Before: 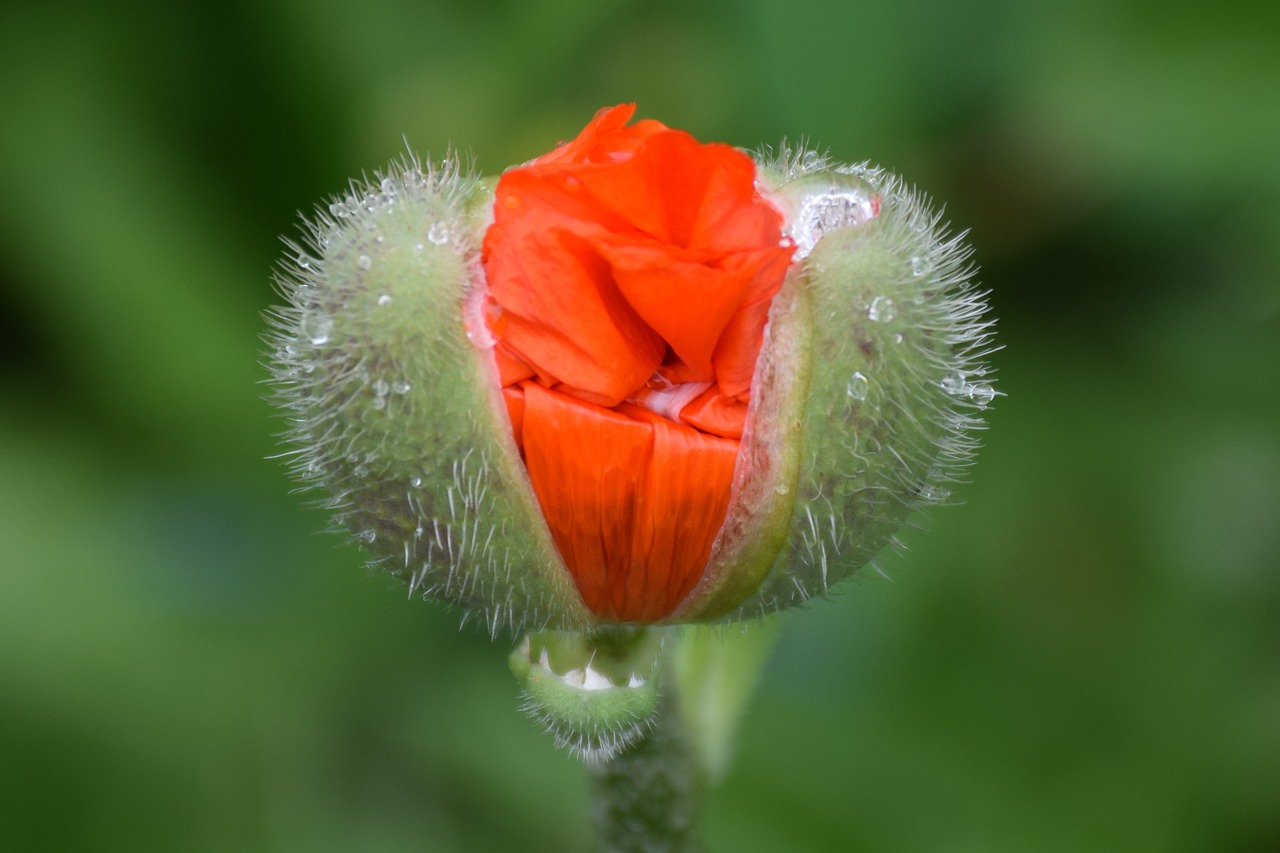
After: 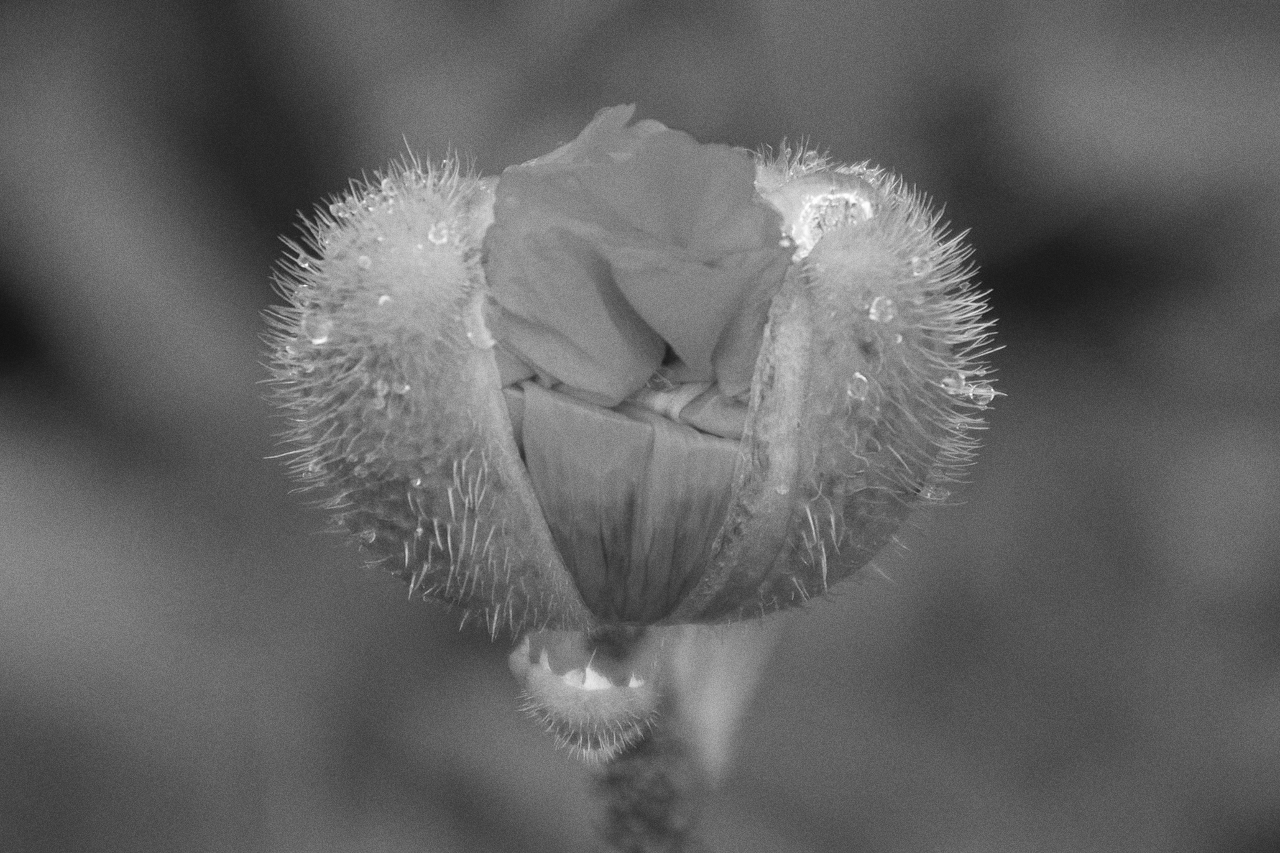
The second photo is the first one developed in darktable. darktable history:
grain: coarseness 0.09 ISO
monochrome: a 1.94, b -0.638
shadows and highlights: low approximation 0.01, soften with gaussian
